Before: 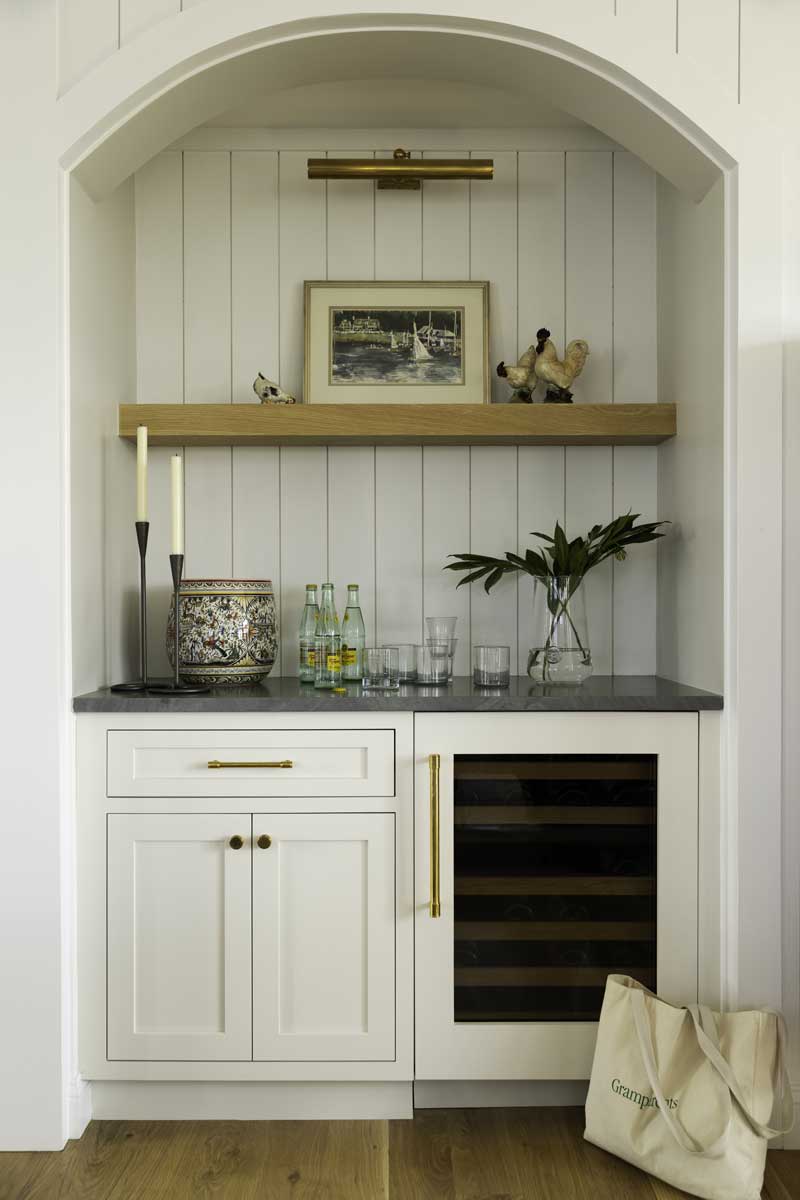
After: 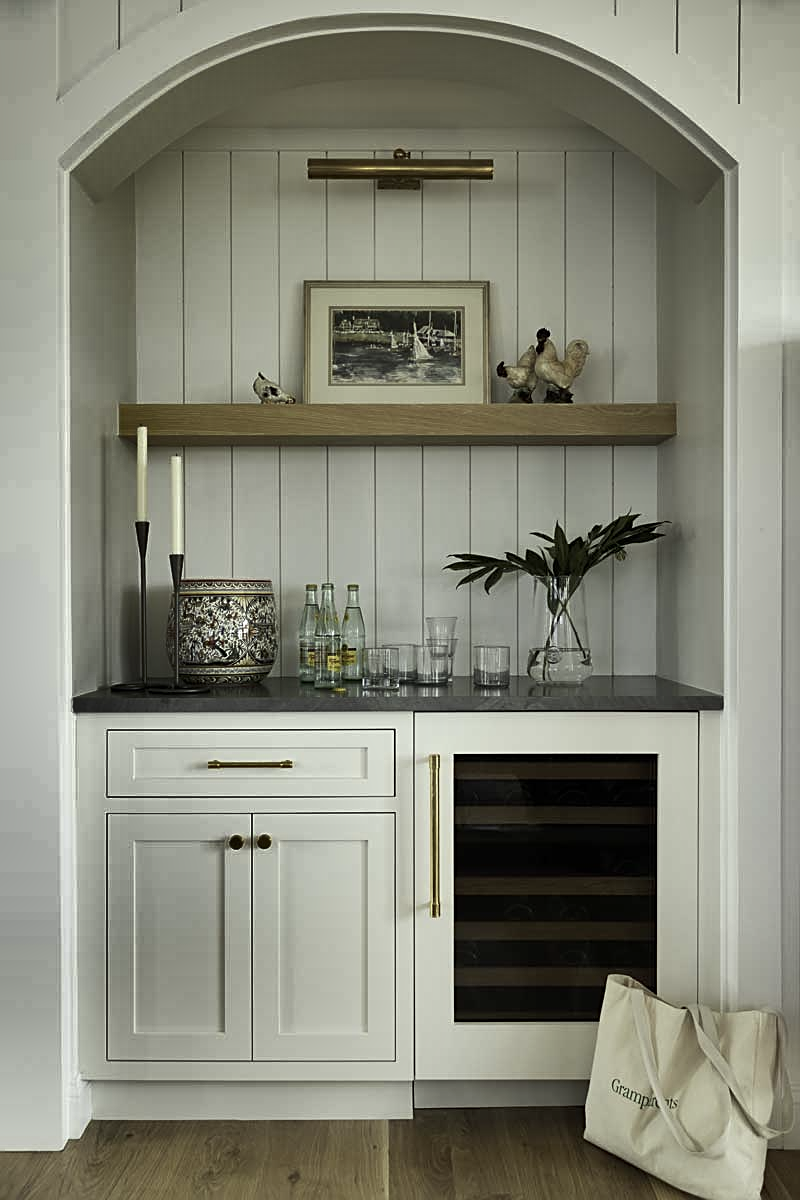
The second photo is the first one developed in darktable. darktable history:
sharpen: on, module defaults
color correction: highlights a* -2.68, highlights b* 2.57
shadows and highlights: shadows 20.91, highlights -82.73, soften with gaussian
contrast brightness saturation: contrast 0.1, saturation -0.36
